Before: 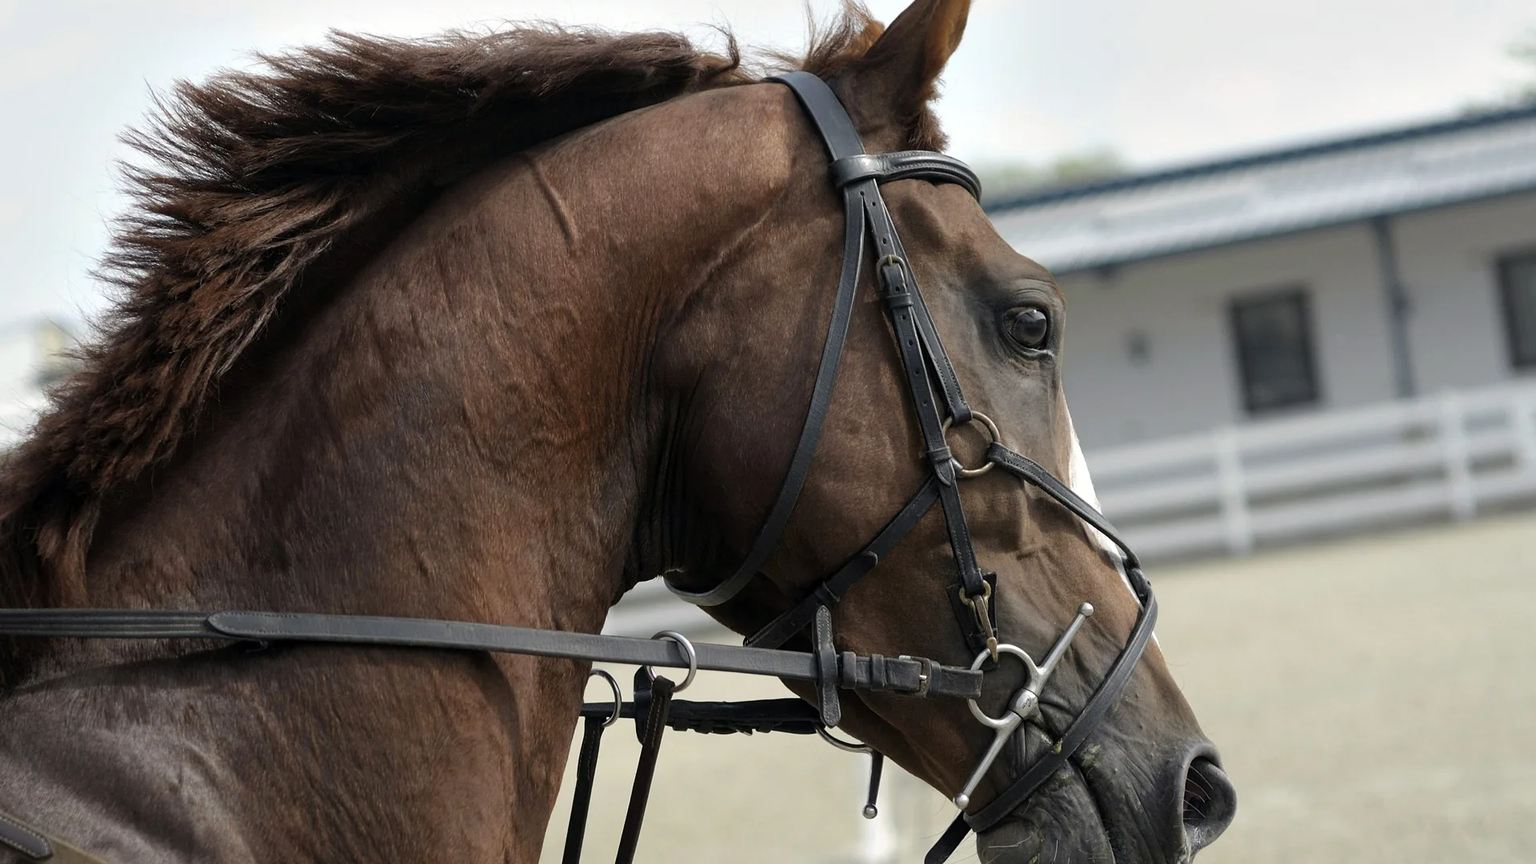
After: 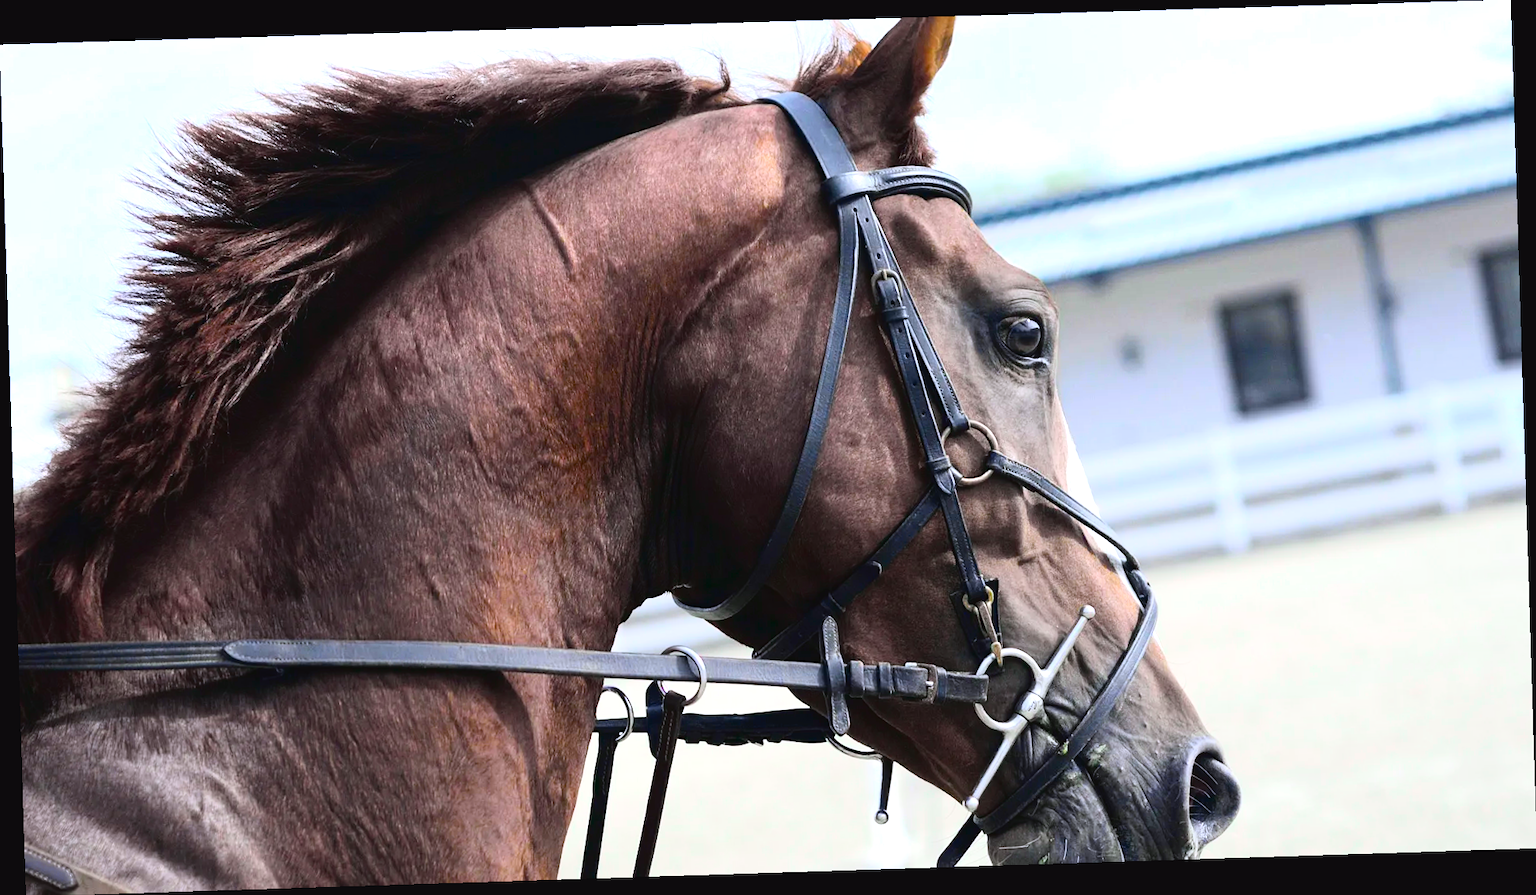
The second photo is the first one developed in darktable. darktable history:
color balance: output saturation 120%
rotate and perspective: rotation -1.77°, lens shift (horizontal) 0.004, automatic cropping off
exposure: exposure 0.935 EV, compensate highlight preservation false
color calibration: illuminant as shot in camera, x 0.358, y 0.373, temperature 4628.91 K
tone curve: curves: ch0 [(0, 0.031) (0.139, 0.084) (0.311, 0.278) (0.495, 0.544) (0.718, 0.816) (0.841, 0.909) (1, 0.967)]; ch1 [(0, 0) (0.272, 0.249) (0.388, 0.385) (0.469, 0.456) (0.495, 0.497) (0.538, 0.545) (0.578, 0.595) (0.707, 0.778) (1, 1)]; ch2 [(0, 0) (0.125, 0.089) (0.353, 0.329) (0.443, 0.408) (0.502, 0.499) (0.557, 0.531) (0.608, 0.631) (1, 1)], color space Lab, independent channels, preserve colors none
